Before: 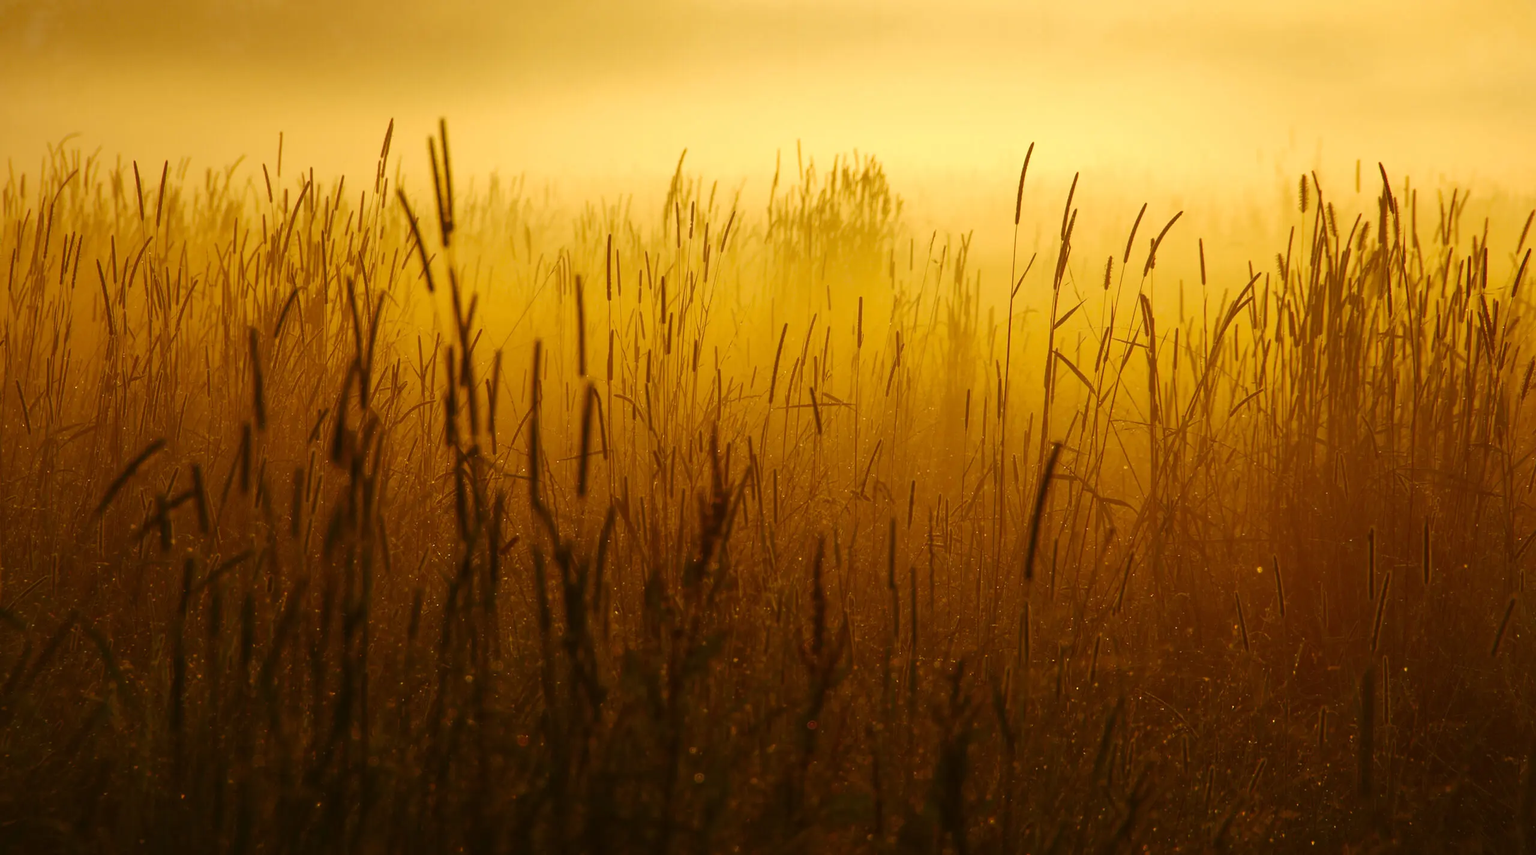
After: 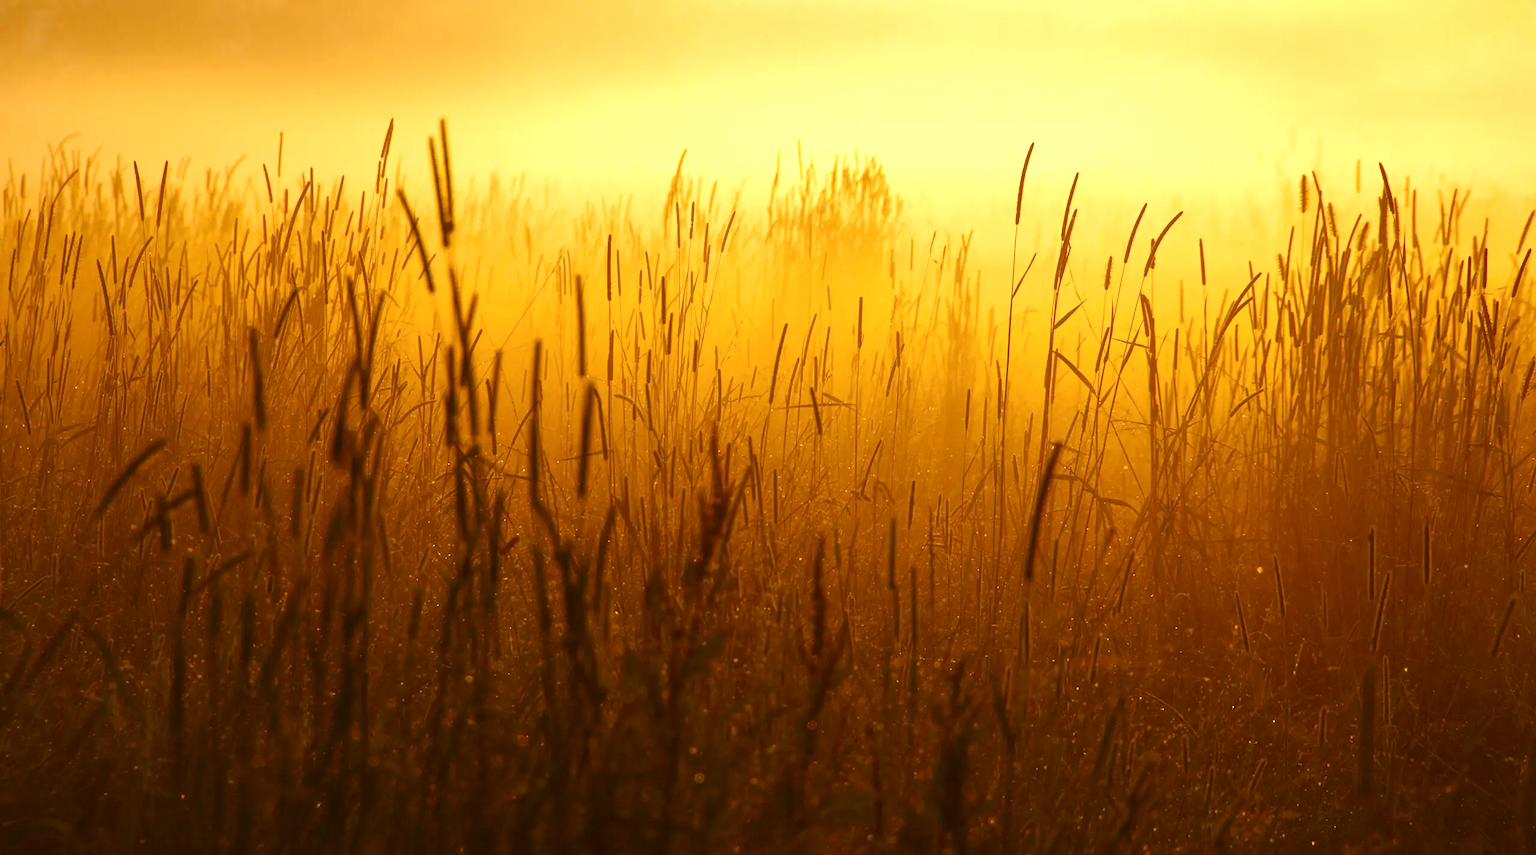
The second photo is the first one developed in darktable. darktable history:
exposure: exposure 0.6 EV, compensate highlight preservation false
color correction: highlights a* 6.27, highlights b* 8.19, shadows a* 5.94, shadows b* 7.23, saturation 0.9
